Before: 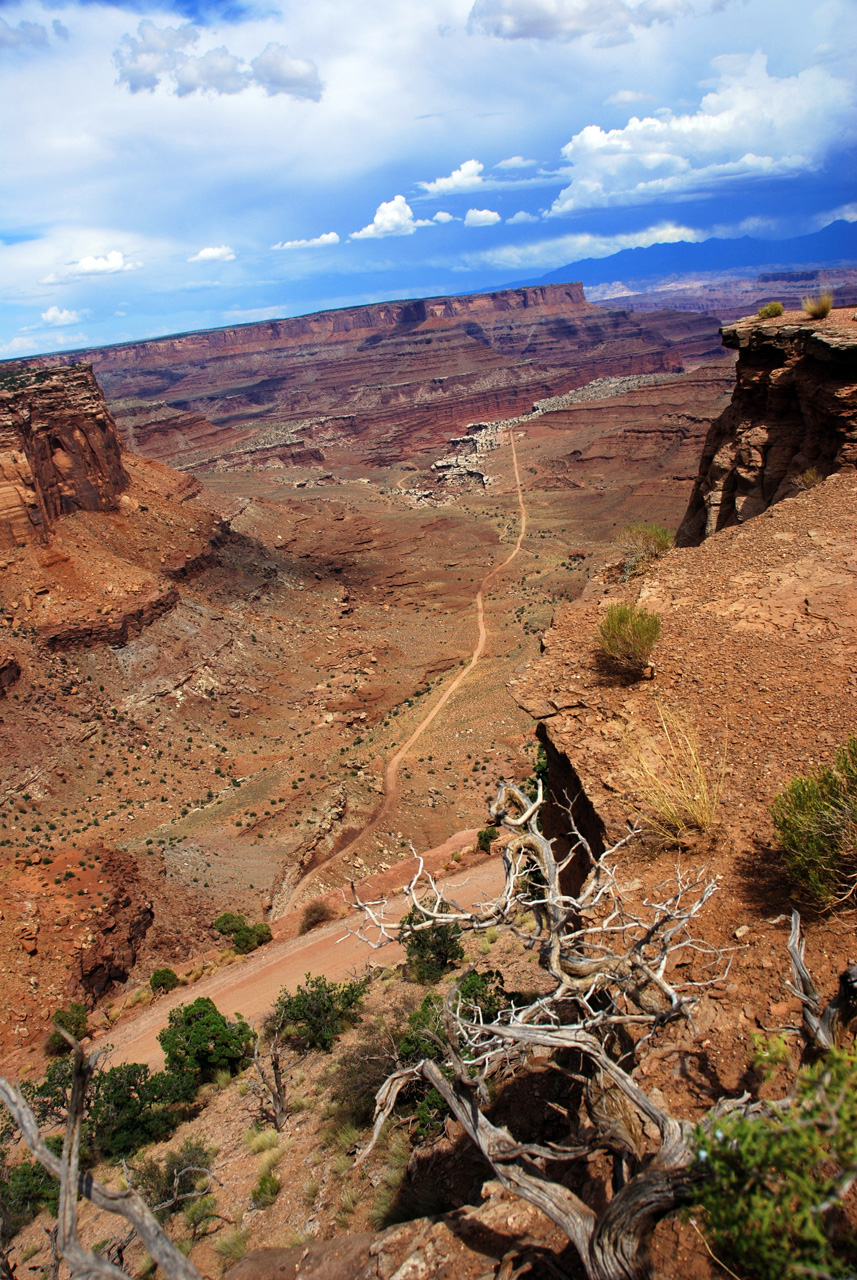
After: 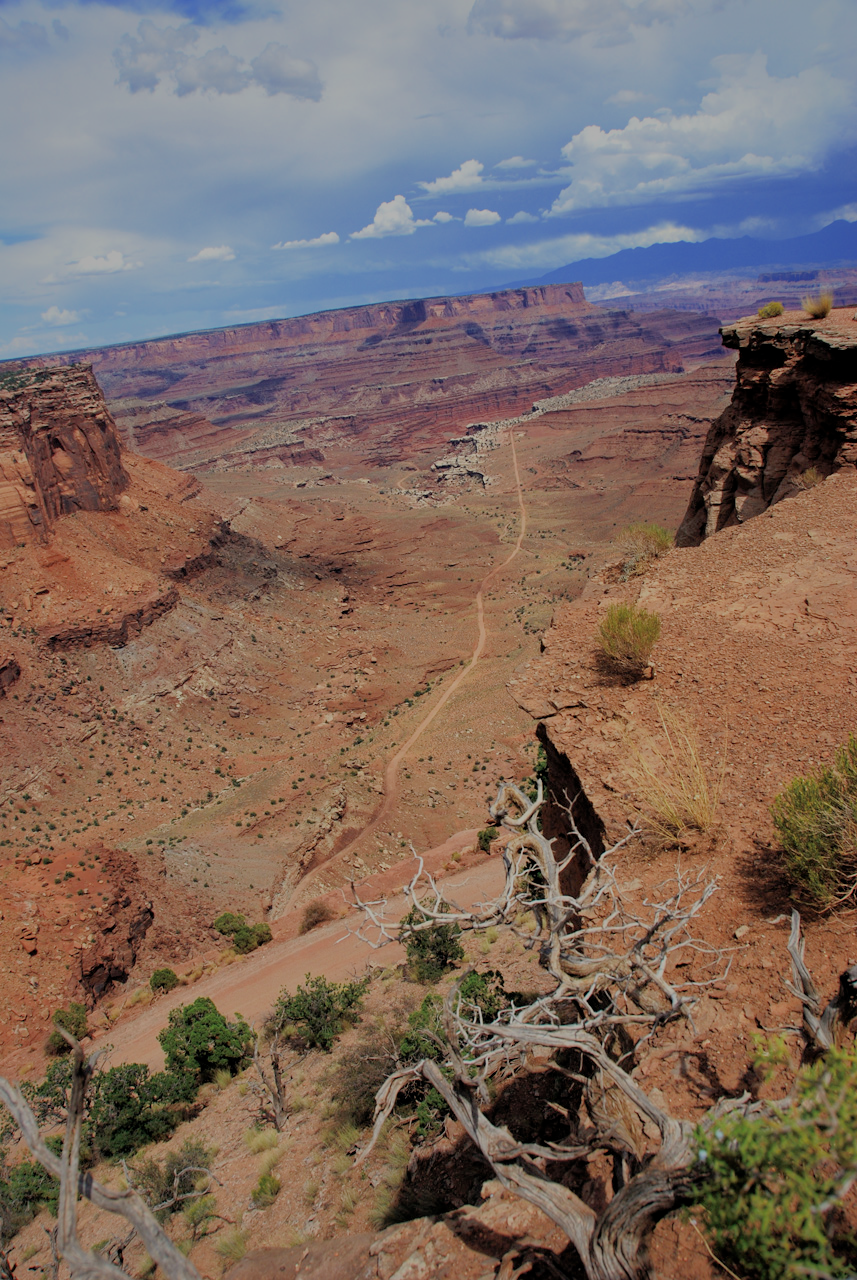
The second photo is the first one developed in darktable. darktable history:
filmic rgb: middle gray luminance 2.68%, black relative exposure -10.02 EV, white relative exposure 7.01 EV, dynamic range scaling 10.45%, target black luminance 0%, hardness 3.19, latitude 43.8%, contrast 0.665, highlights saturation mix 5.45%, shadows ↔ highlights balance 13.58%
shadows and highlights: highlights -59.94
